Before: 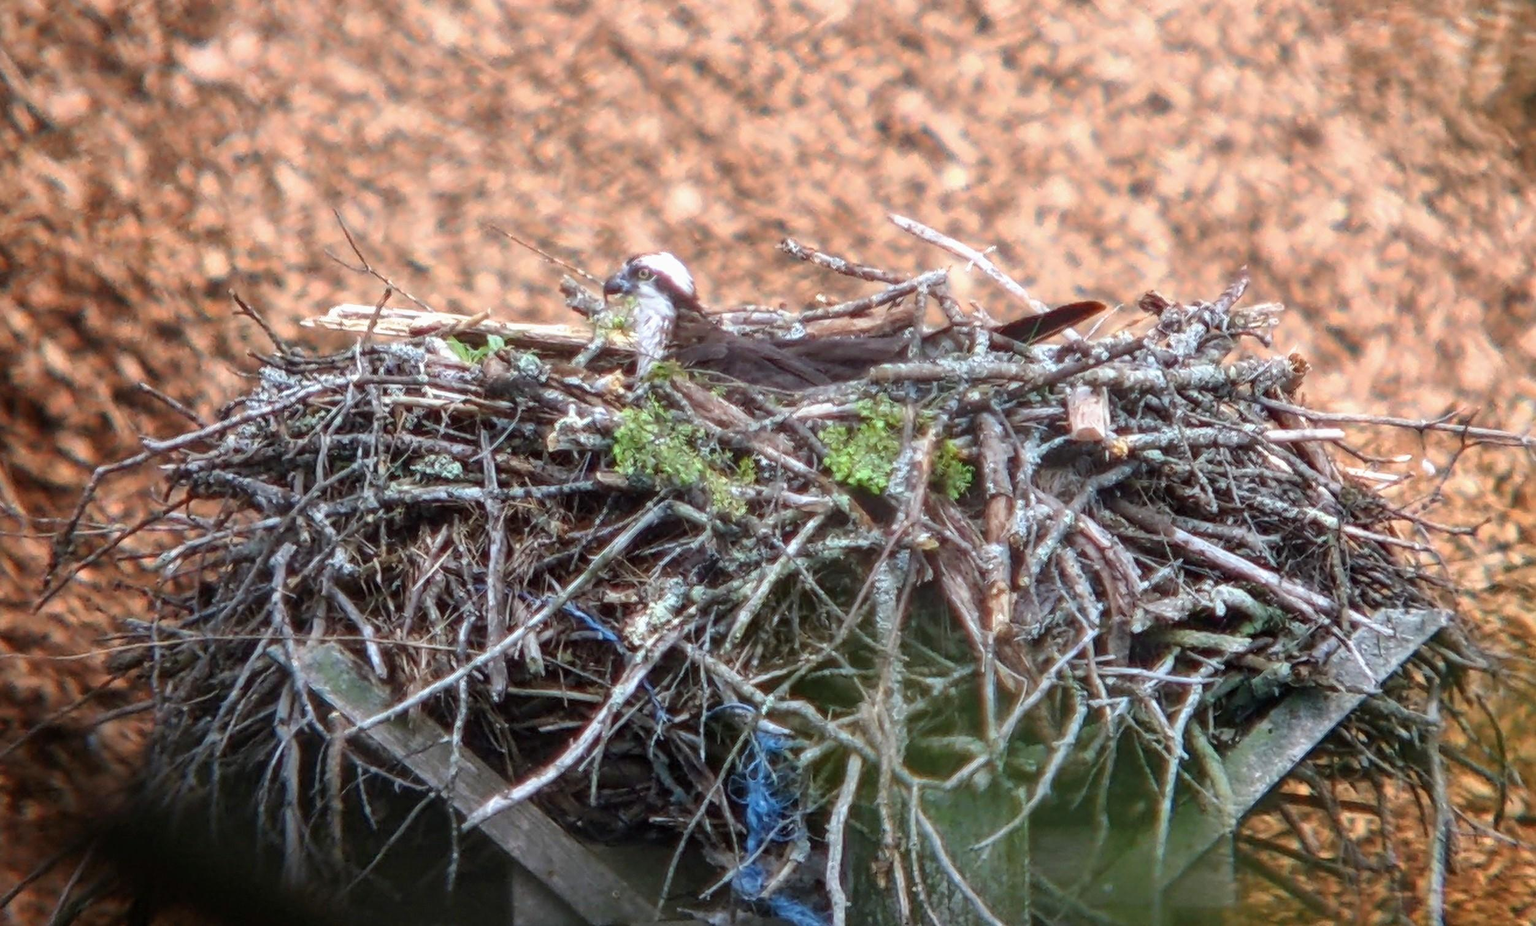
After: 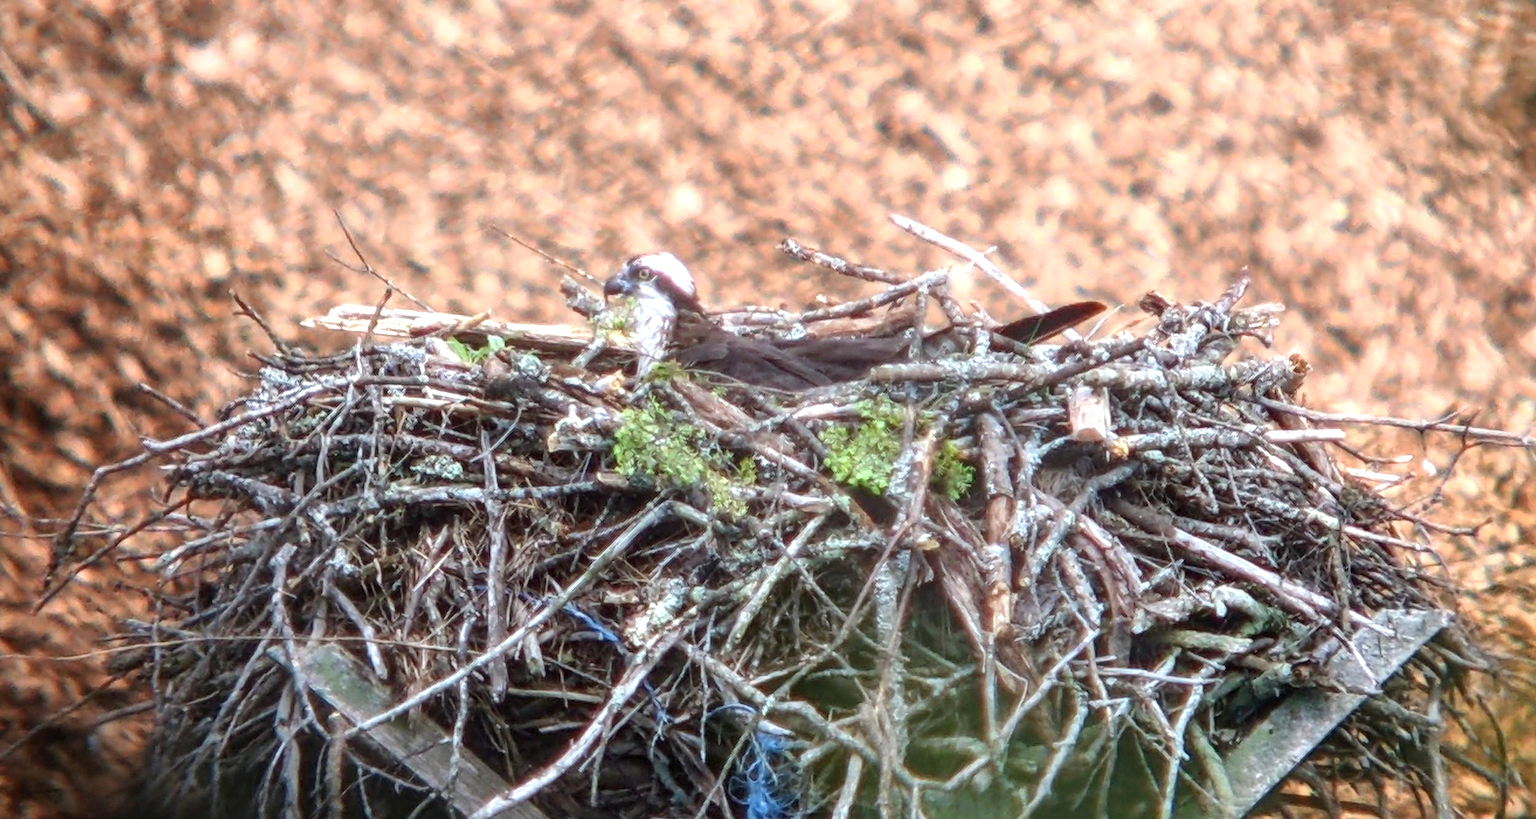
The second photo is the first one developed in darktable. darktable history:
contrast brightness saturation: saturation -0.05
color correction: highlights a* -0.182, highlights b* -0.124
exposure: exposure 0.375 EV, compensate highlight preservation false
crop and rotate: top 0%, bottom 11.49%
